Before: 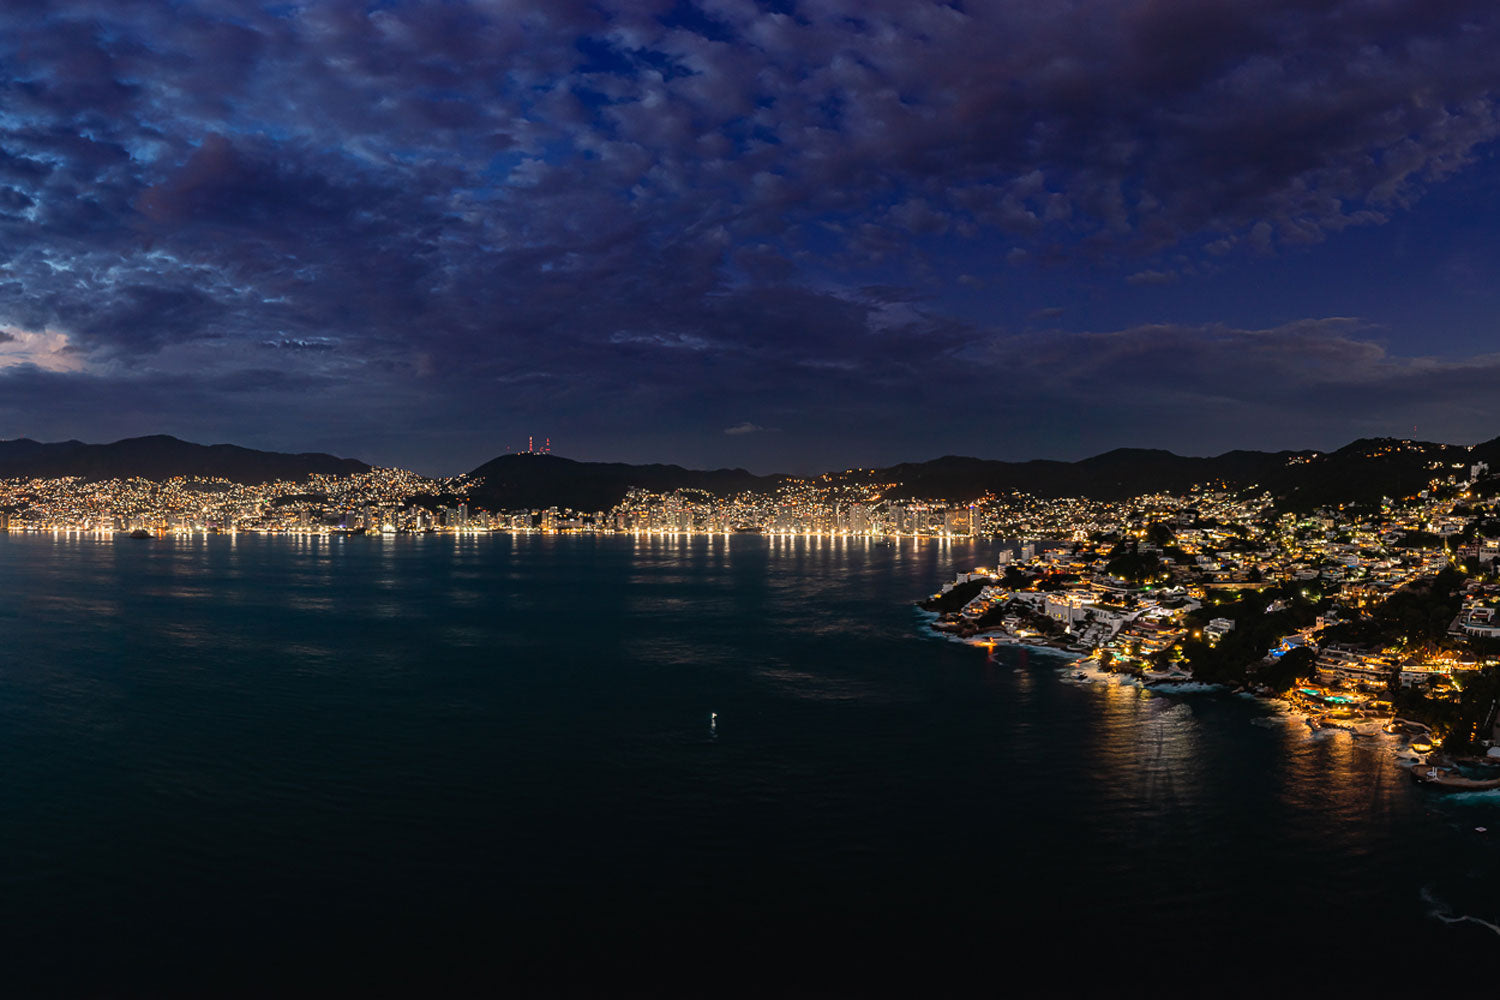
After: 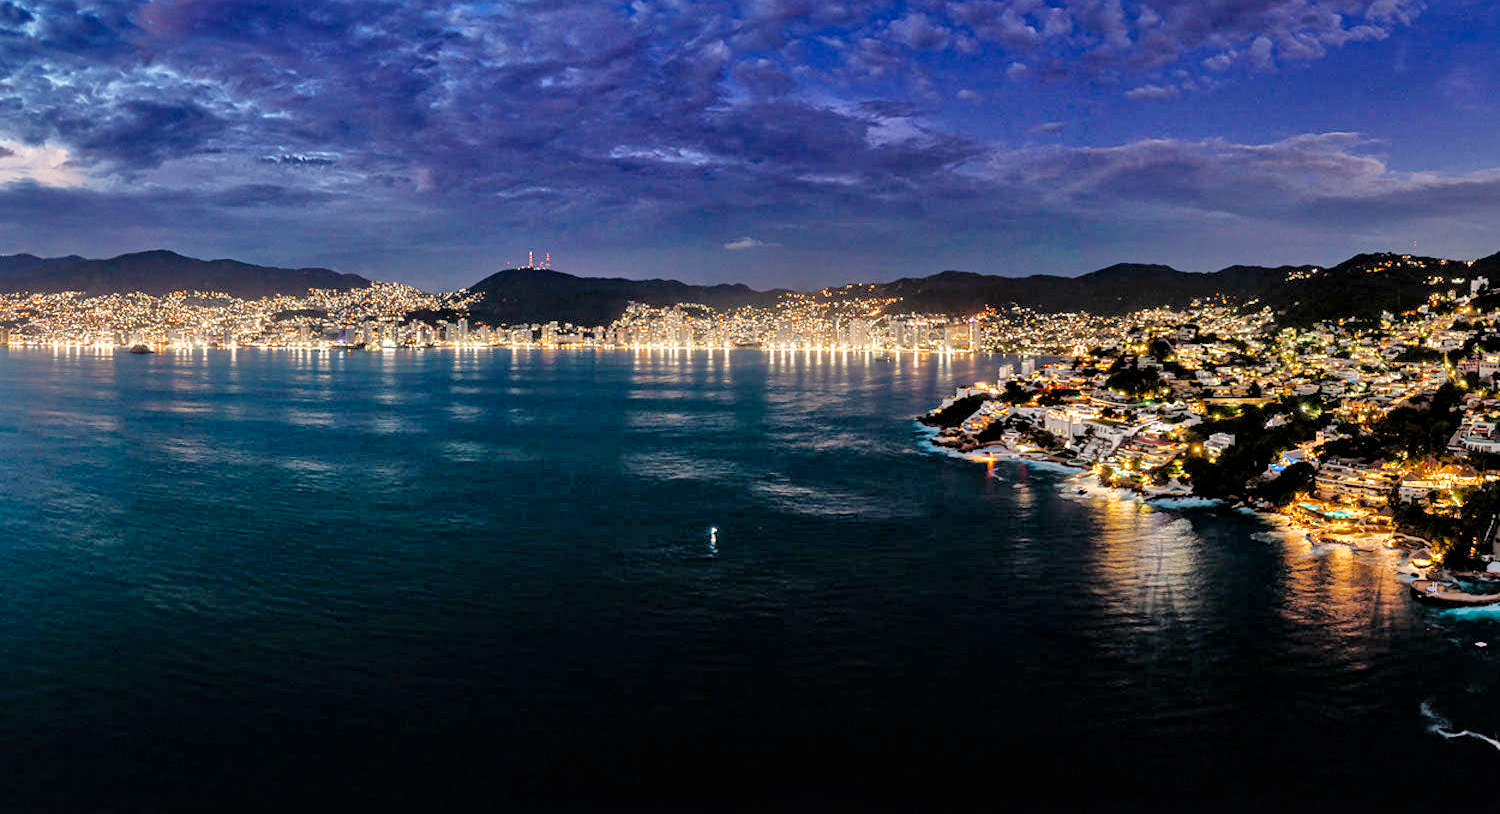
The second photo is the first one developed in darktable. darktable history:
local contrast: mode bilateral grid, contrast 20, coarseness 50, detail 148%, midtone range 0.2
exposure: black level correction 0, exposure 1.625 EV, compensate exposure bias true, compensate highlight preservation false
shadows and highlights: shadows 40, highlights -54, highlights color adjustment 46%, low approximation 0.01, soften with gaussian
crop and rotate: top 18.507%
tone equalizer: -7 EV 0.15 EV, -6 EV 0.6 EV, -5 EV 1.15 EV, -4 EV 1.33 EV, -3 EV 1.15 EV, -2 EV 0.6 EV, -1 EV 0.15 EV, mask exposure compensation -0.5 EV
filmic rgb: middle gray luminance 29%, black relative exposure -10.3 EV, white relative exposure 5.5 EV, threshold 6 EV, target black luminance 0%, hardness 3.95, latitude 2.04%, contrast 1.132, highlights saturation mix 5%, shadows ↔ highlights balance 15.11%, add noise in highlights 0, preserve chrominance no, color science v3 (2019), use custom middle-gray values true, iterations of high-quality reconstruction 0, contrast in highlights soft, enable highlight reconstruction true
